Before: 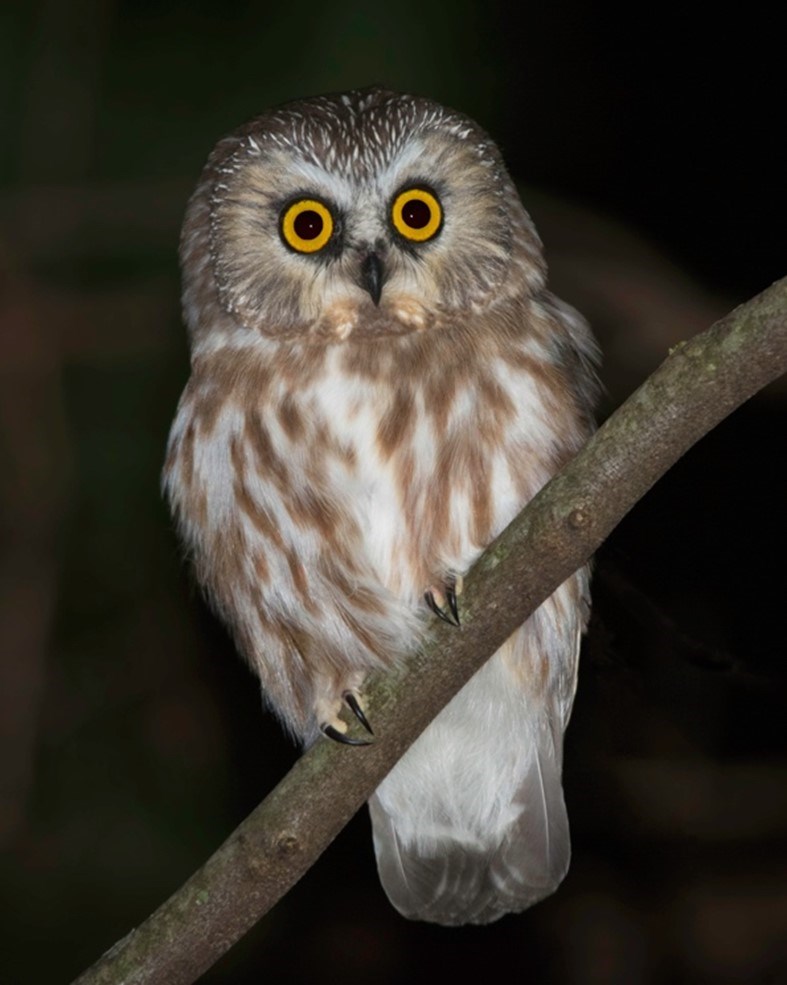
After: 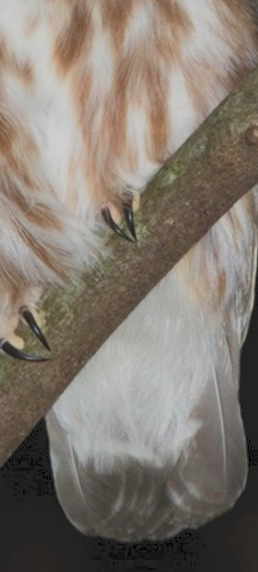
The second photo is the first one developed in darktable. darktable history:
crop: left 41.061%, top 39.059%, right 25.929%, bottom 2.79%
tone curve: curves: ch0 [(0, 0) (0.003, 0.125) (0.011, 0.139) (0.025, 0.155) (0.044, 0.174) (0.069, 0.192) (0.1, 0.211) (0.136, 0.234) (0.177, 0.262) (0.224, 0.296) (0.277, 0.337) (0.335, 0.385) (0.399, 0.436) (0.468, 0.5) (0.543, 0.573) (0.623, 0.644) (0.709, 0.713) (0.801, 0.791) (0.898, 0.881) (1, 1)], color space Lab, independent channels, preserve colors none
filmic rgb: black relative exposure -16 EV, white relative exposure 4.06 EV, target black luminance 0%, hardness 7.61, latitude 73.07%, contrast 0.898, highlights saturation mix 10.19%, shadows ↔ highlights balance -0.373%
contrast brightness saturation: contrast 0.101, brightness 0.029, saturation 0.091
